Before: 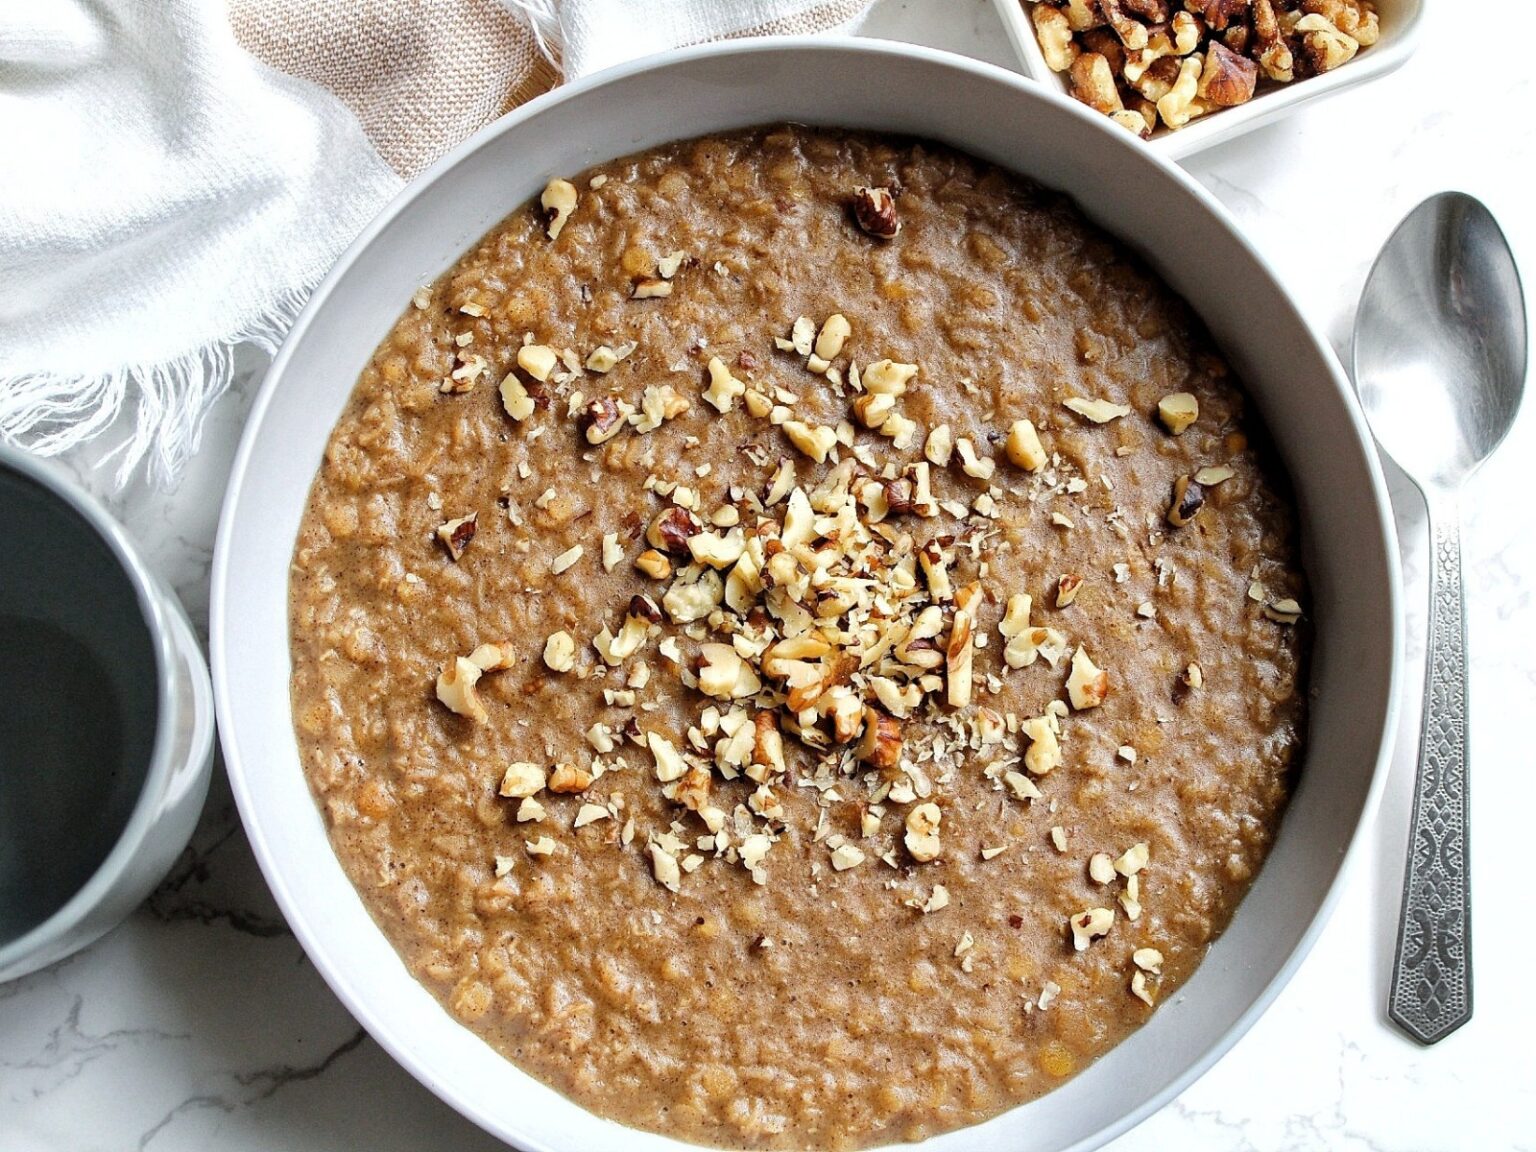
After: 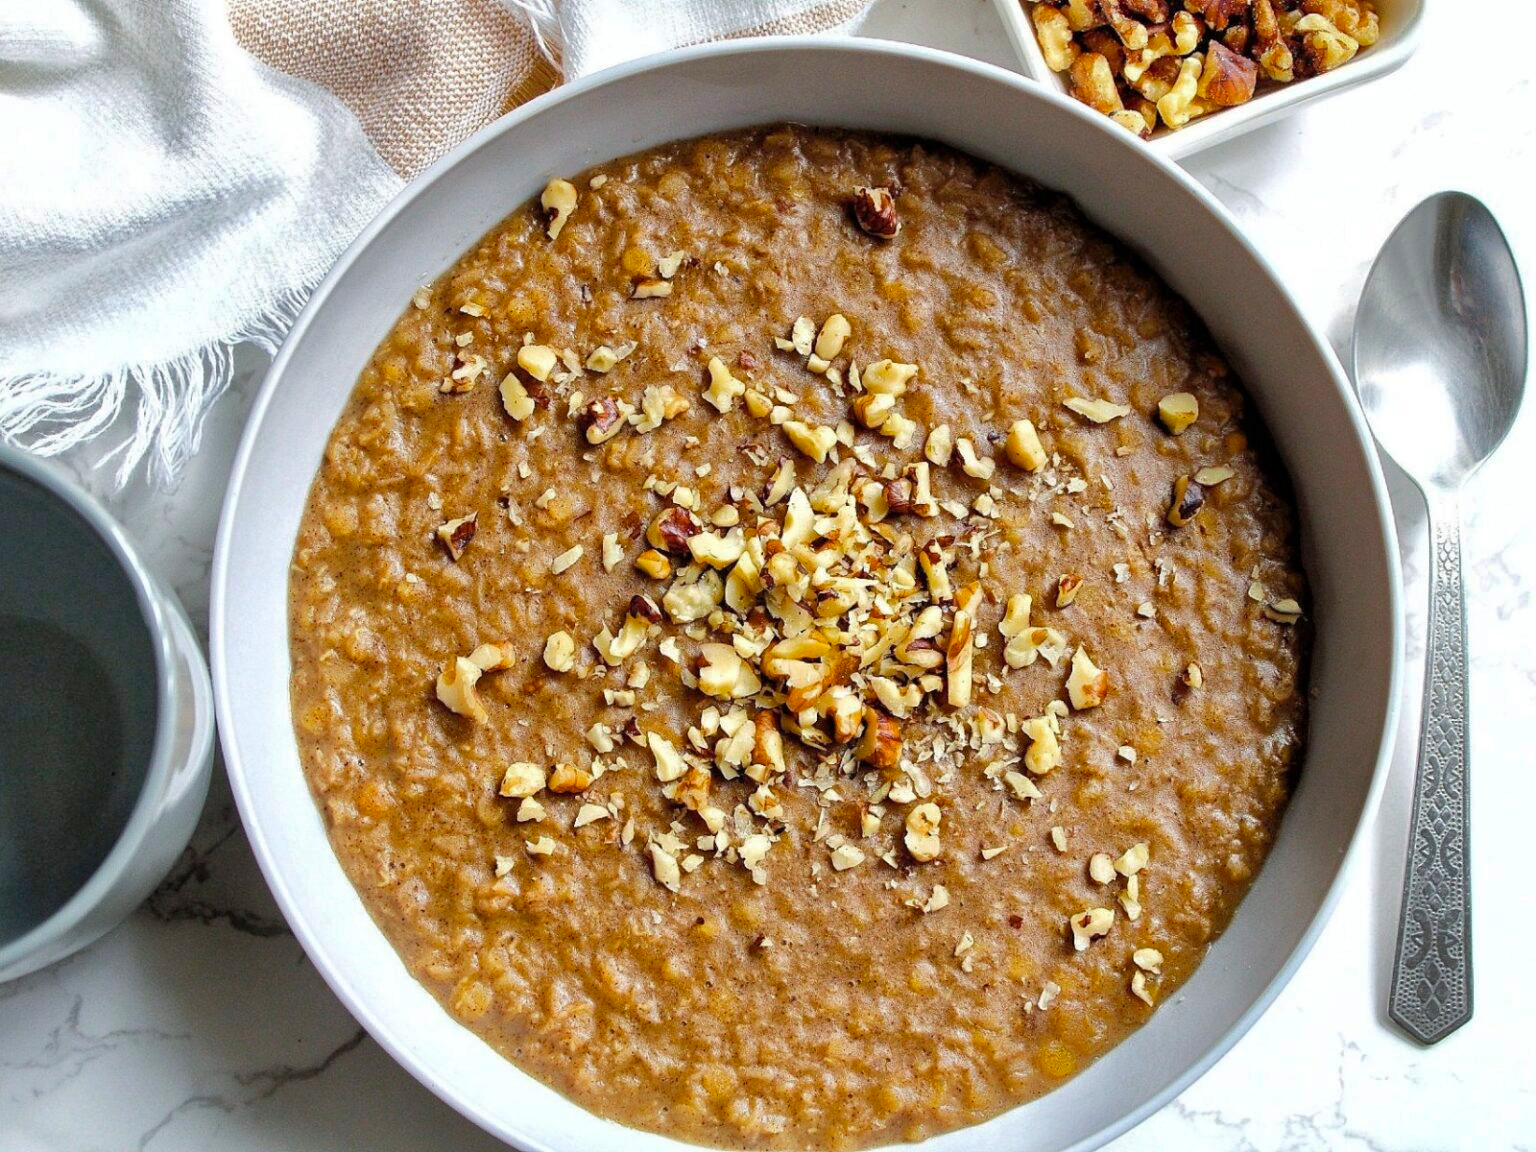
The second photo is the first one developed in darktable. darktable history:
color balance rgb: perceptual saturation grading › global saturation 20%, global vibrance 20%
shadows and highlights: on, module defaults
